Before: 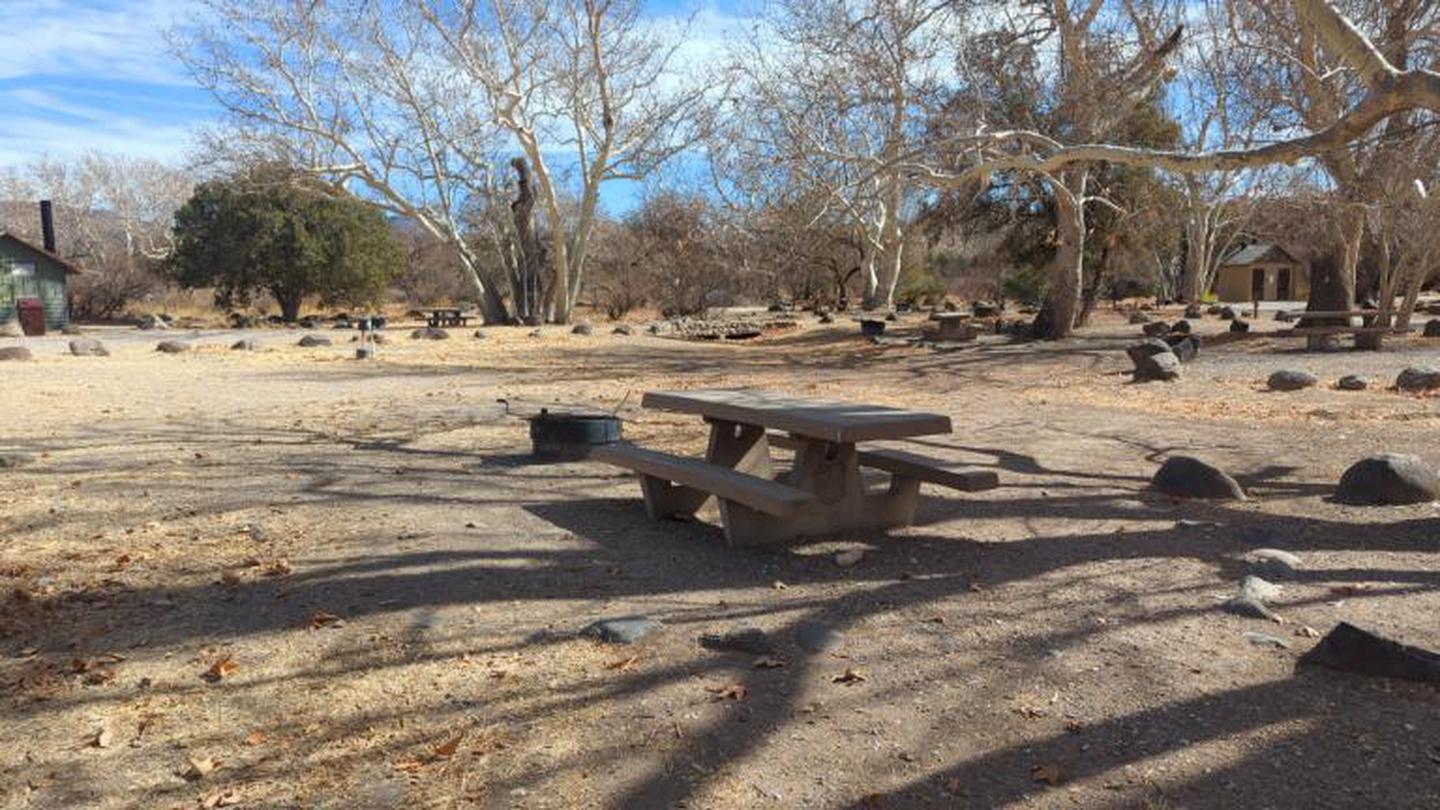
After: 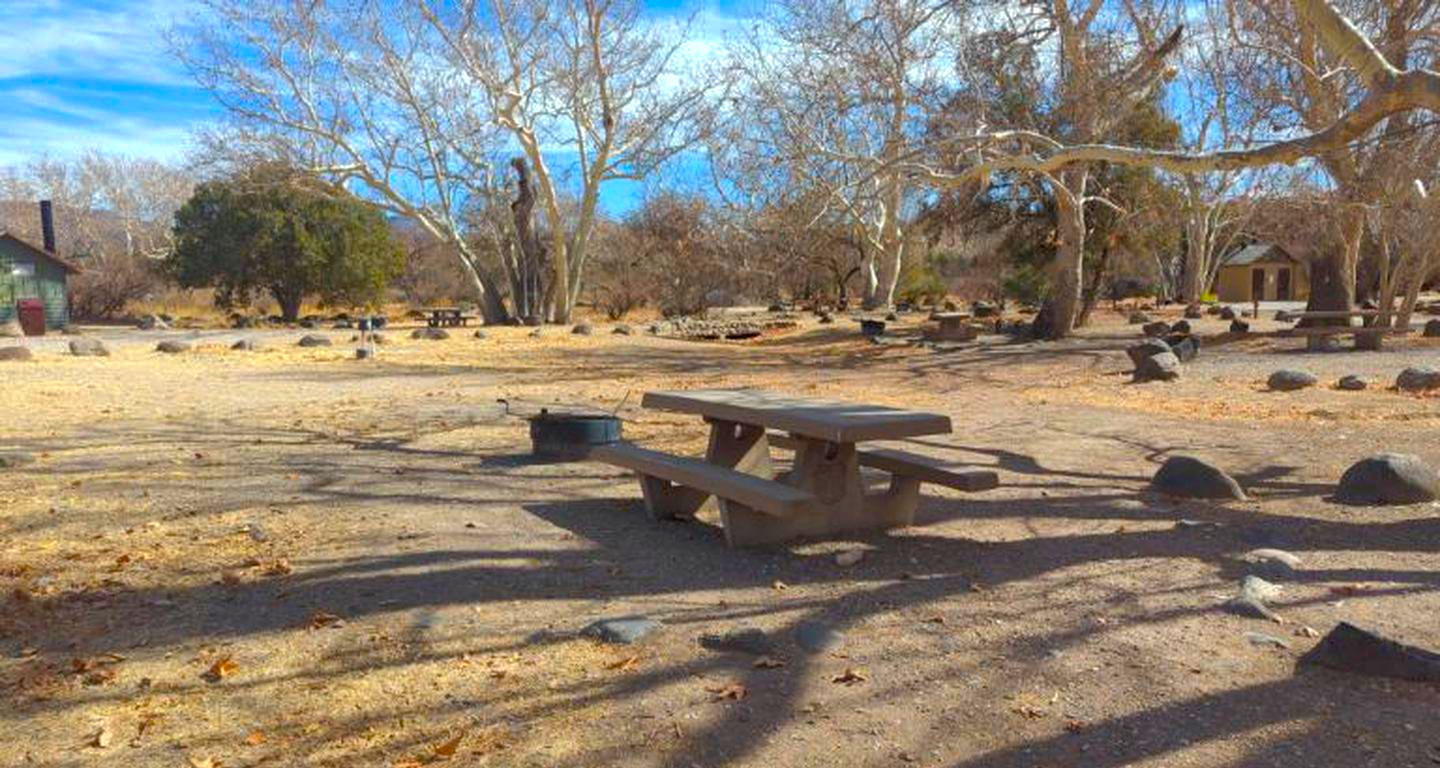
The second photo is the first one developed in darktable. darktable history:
crop and rotate: top 0%, bottom 5.097%
color balance rgb: perceptual saturation grading › global saturation 30%, global vibrance 20%
exposure: exposure 0.191 EV, compensate highlight preservation false
shadows and highlights: on, module defaults
